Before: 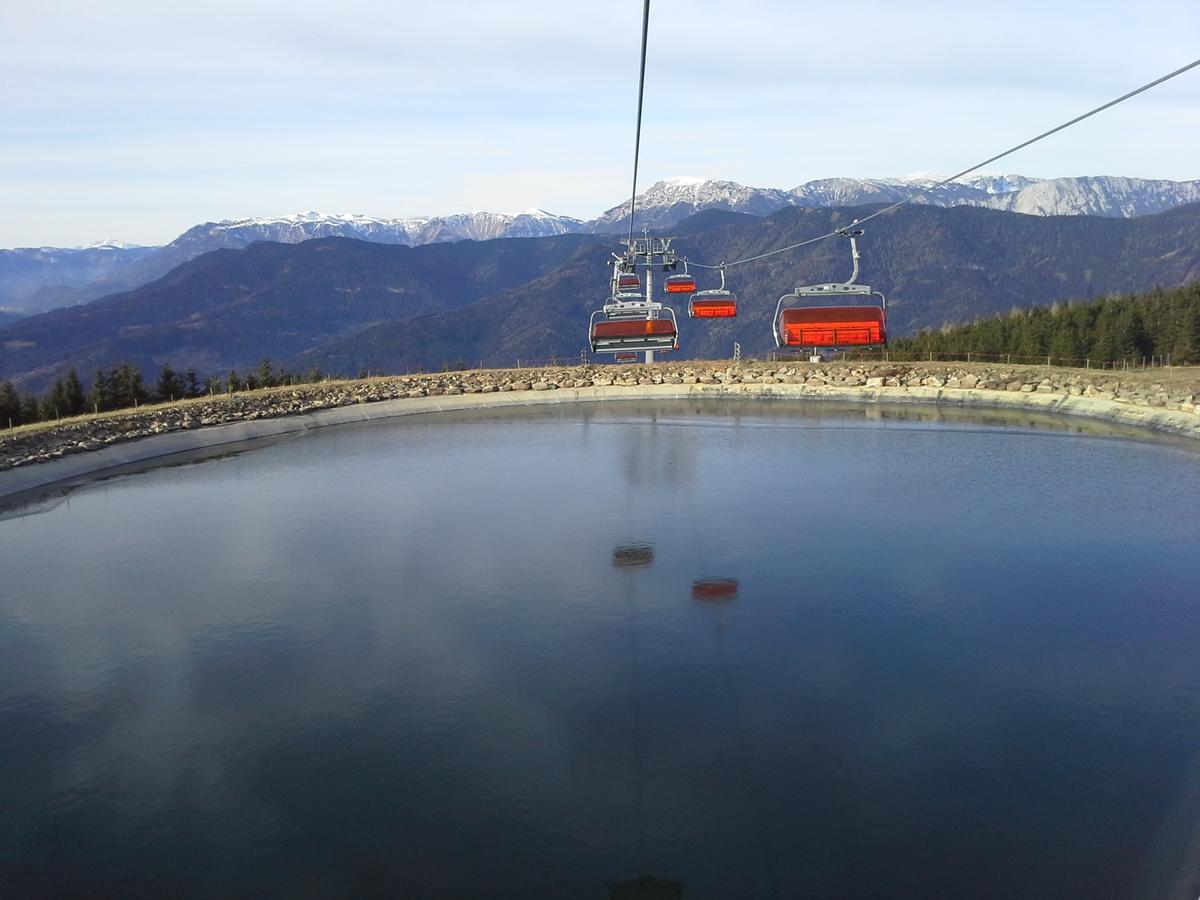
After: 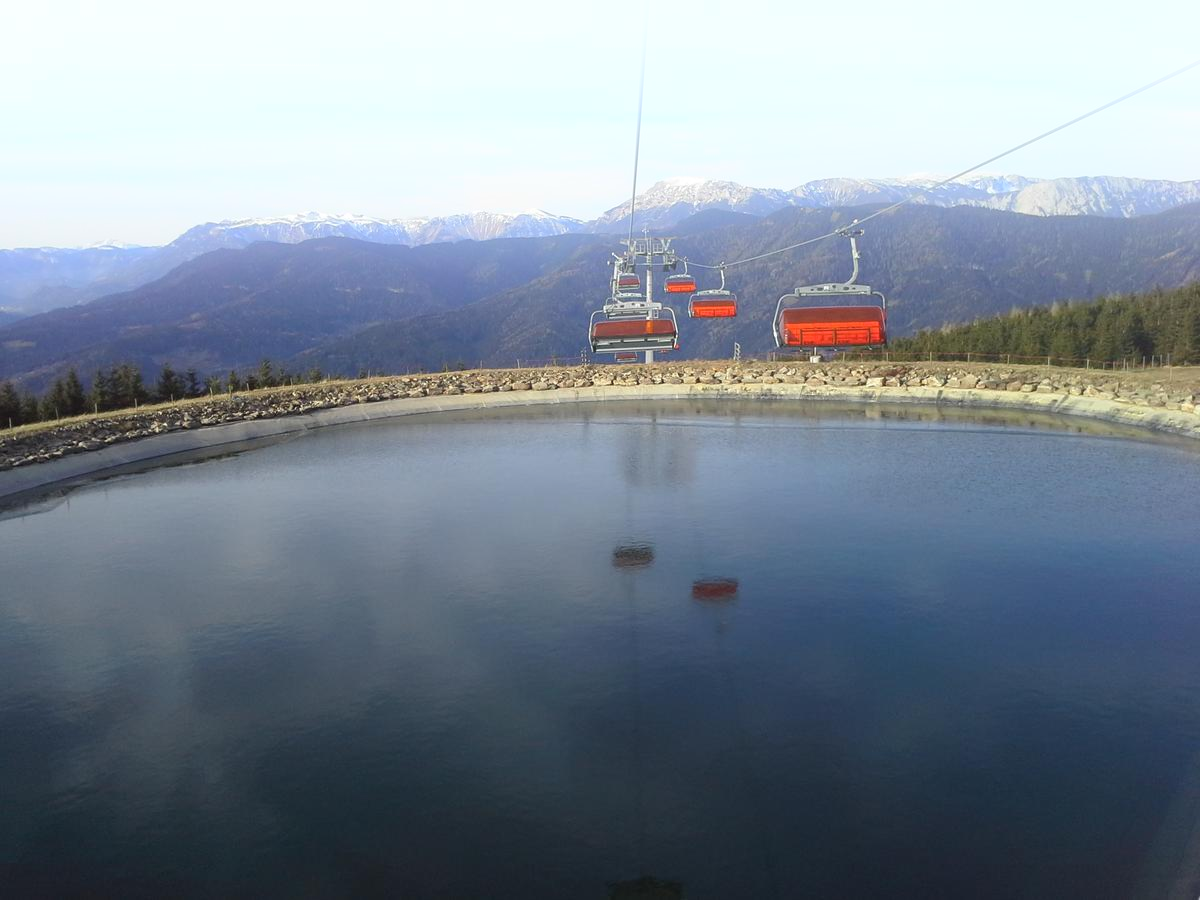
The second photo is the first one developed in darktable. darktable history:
bloom: threshold 82.5%, strength 16.25%
